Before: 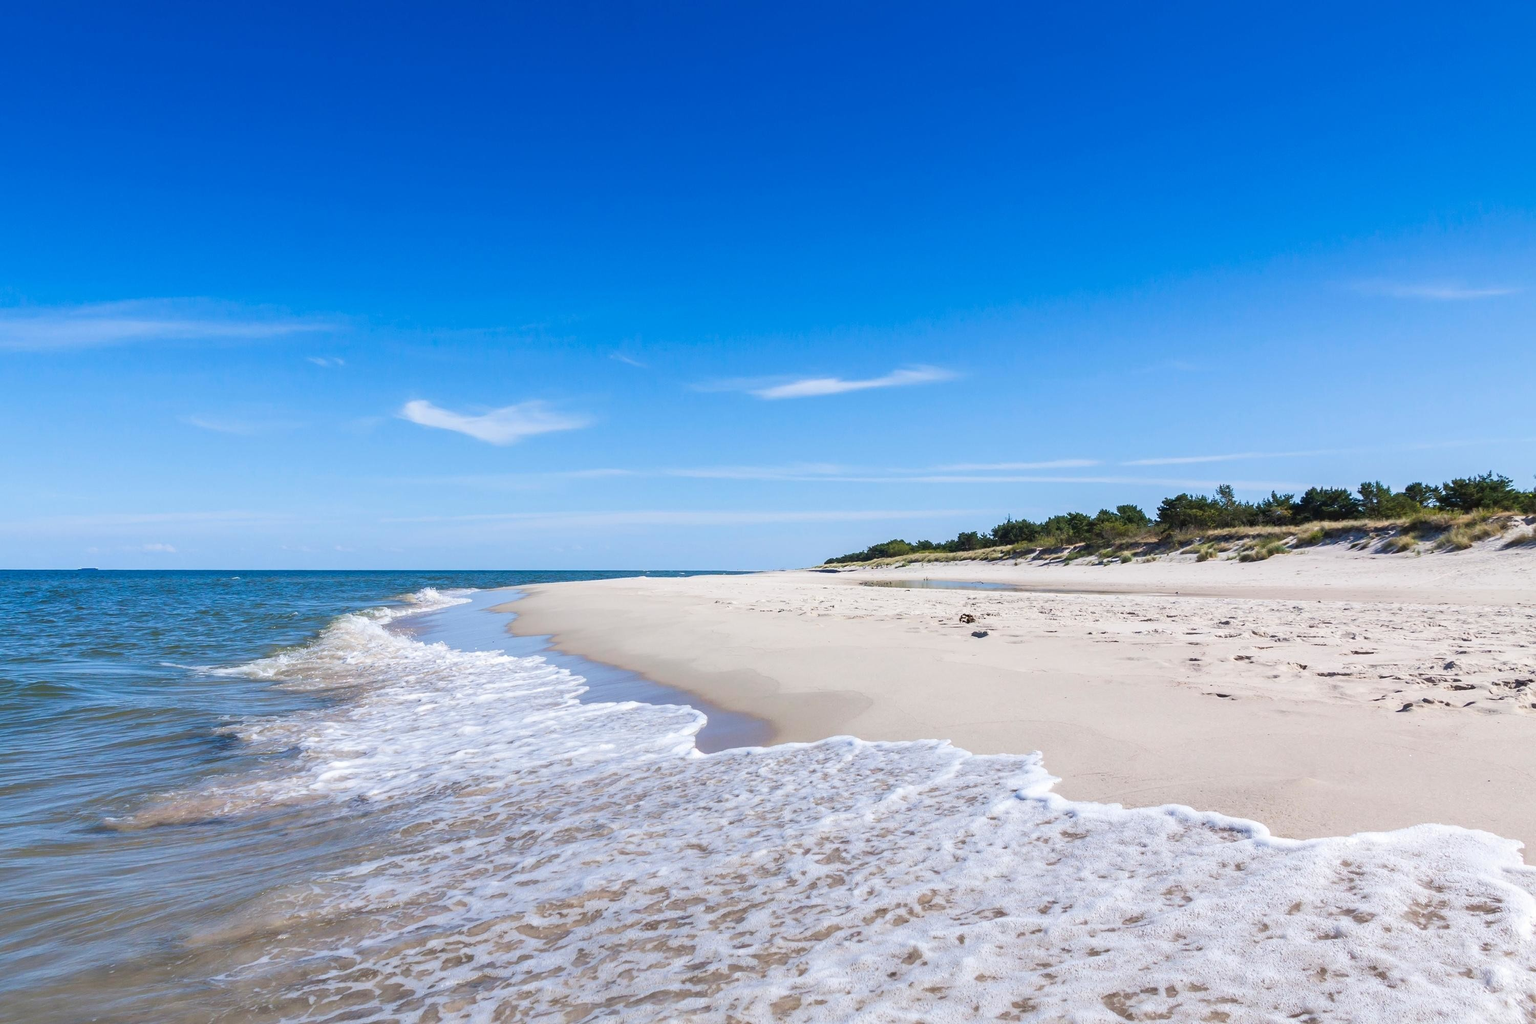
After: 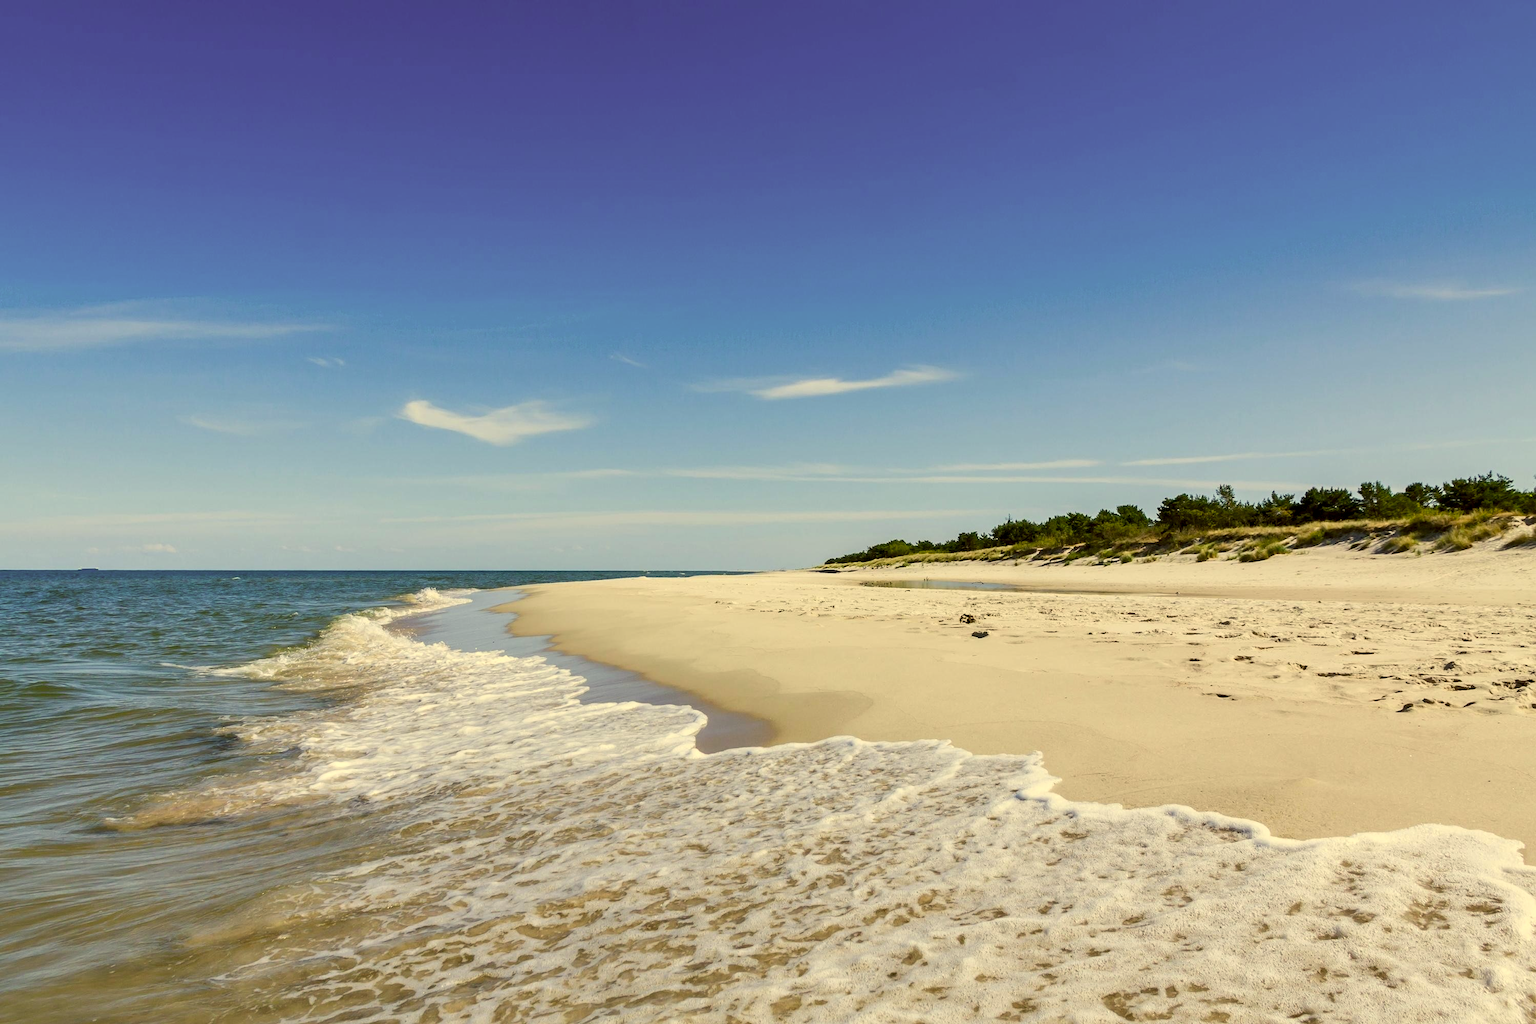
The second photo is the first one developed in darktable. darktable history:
contrast equalizer: y [[0.6 ×6], [0.55 ×6], [0 ×6], [0 ×6], [0 ×6]], mix 0.339
exposure: exposure -0.157 EV, compensate highlight preservation false
color correction: highlights a* 0.087, highlights b* 29.11, shadows a* -0.295, shadows b* 21.2
